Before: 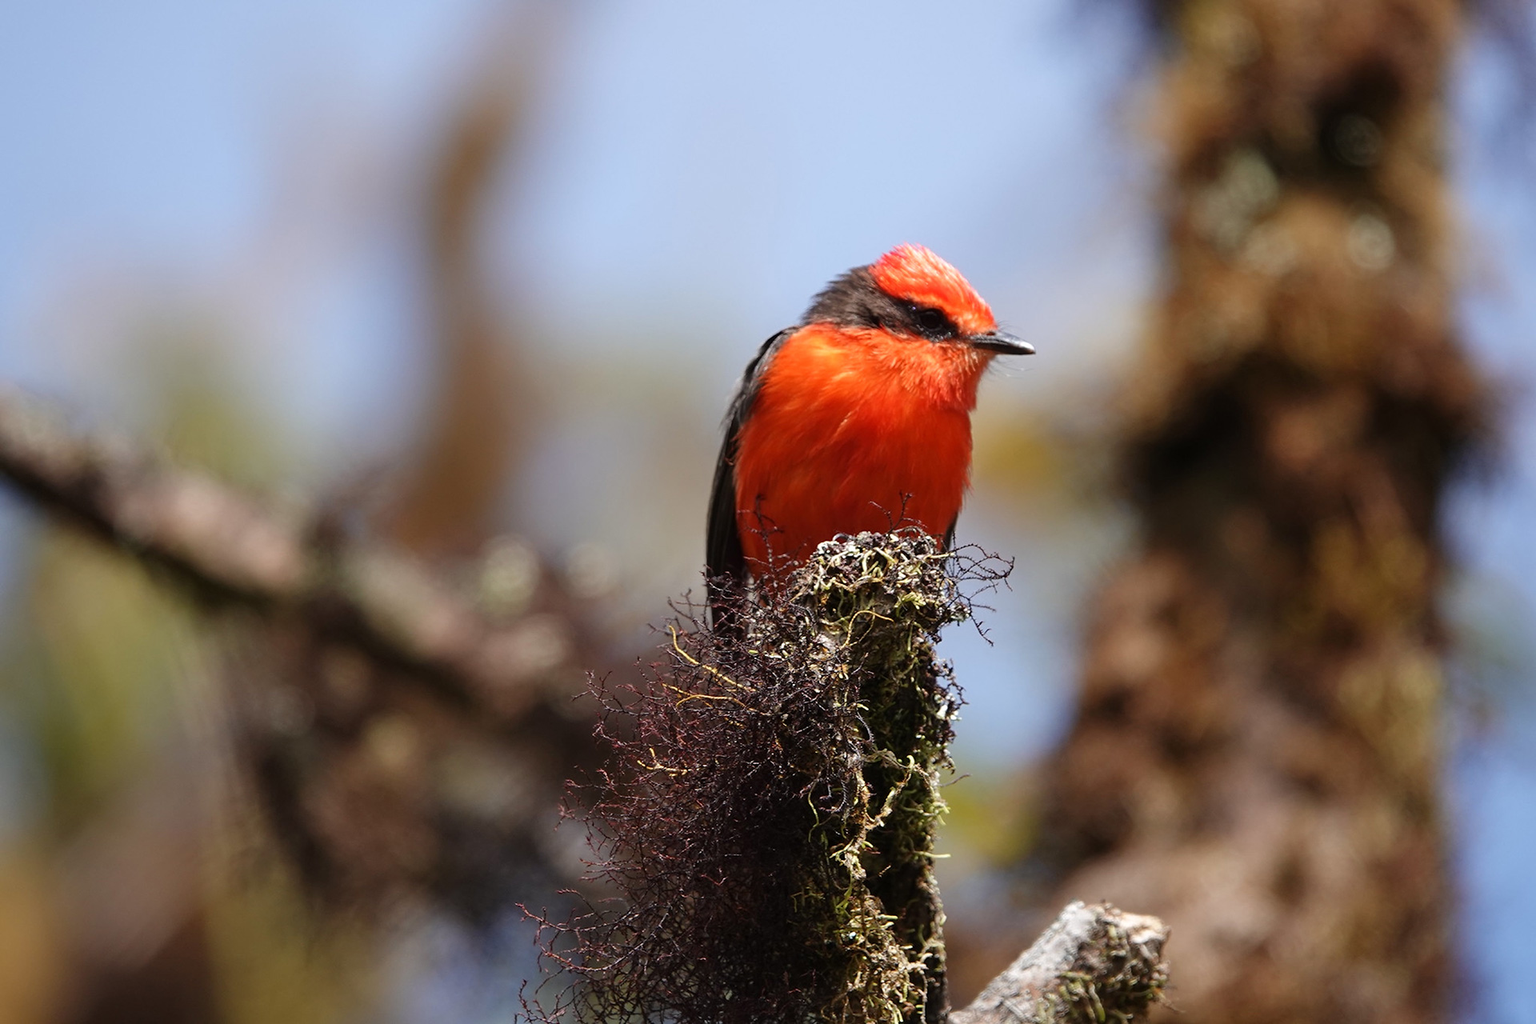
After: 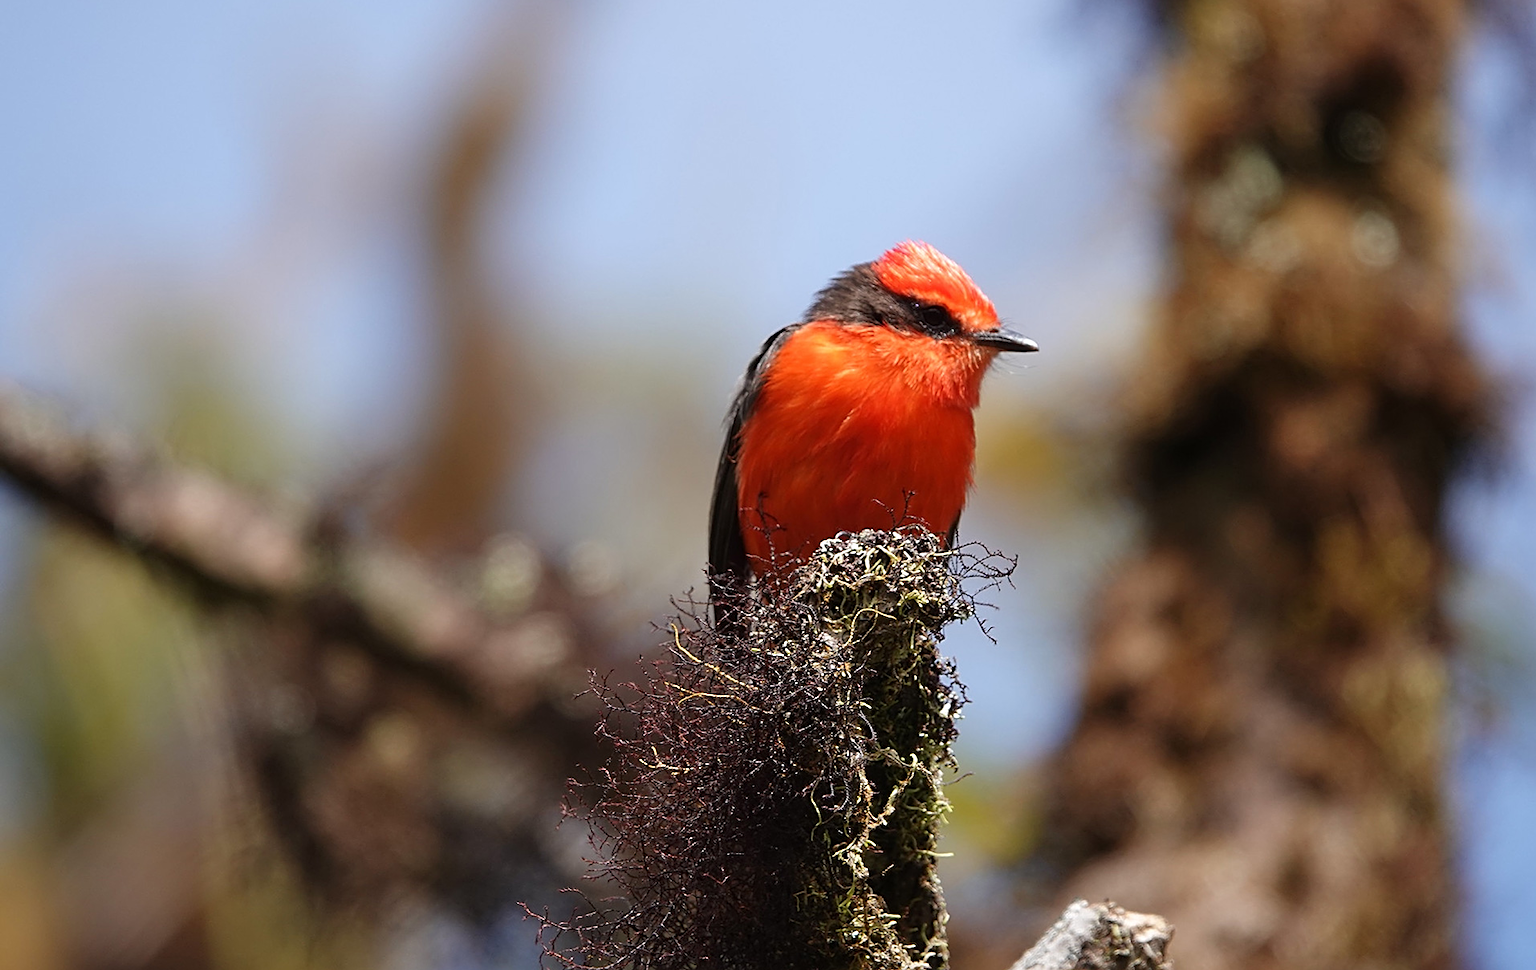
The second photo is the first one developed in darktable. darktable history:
crop: top 0.448%, right 0.264%, bottom 5.045%
sharpen: on, module defaults
